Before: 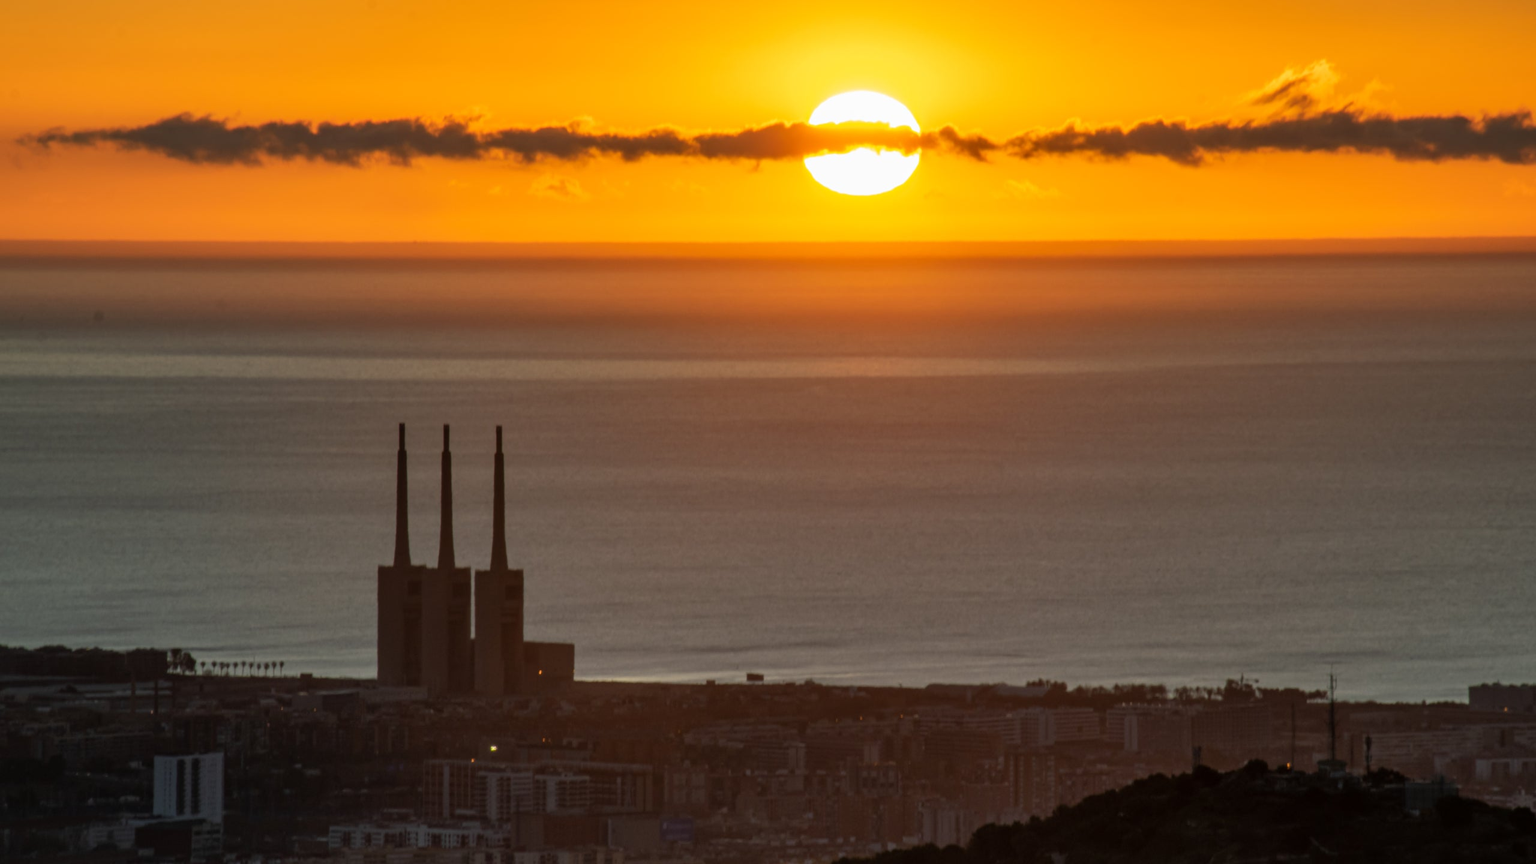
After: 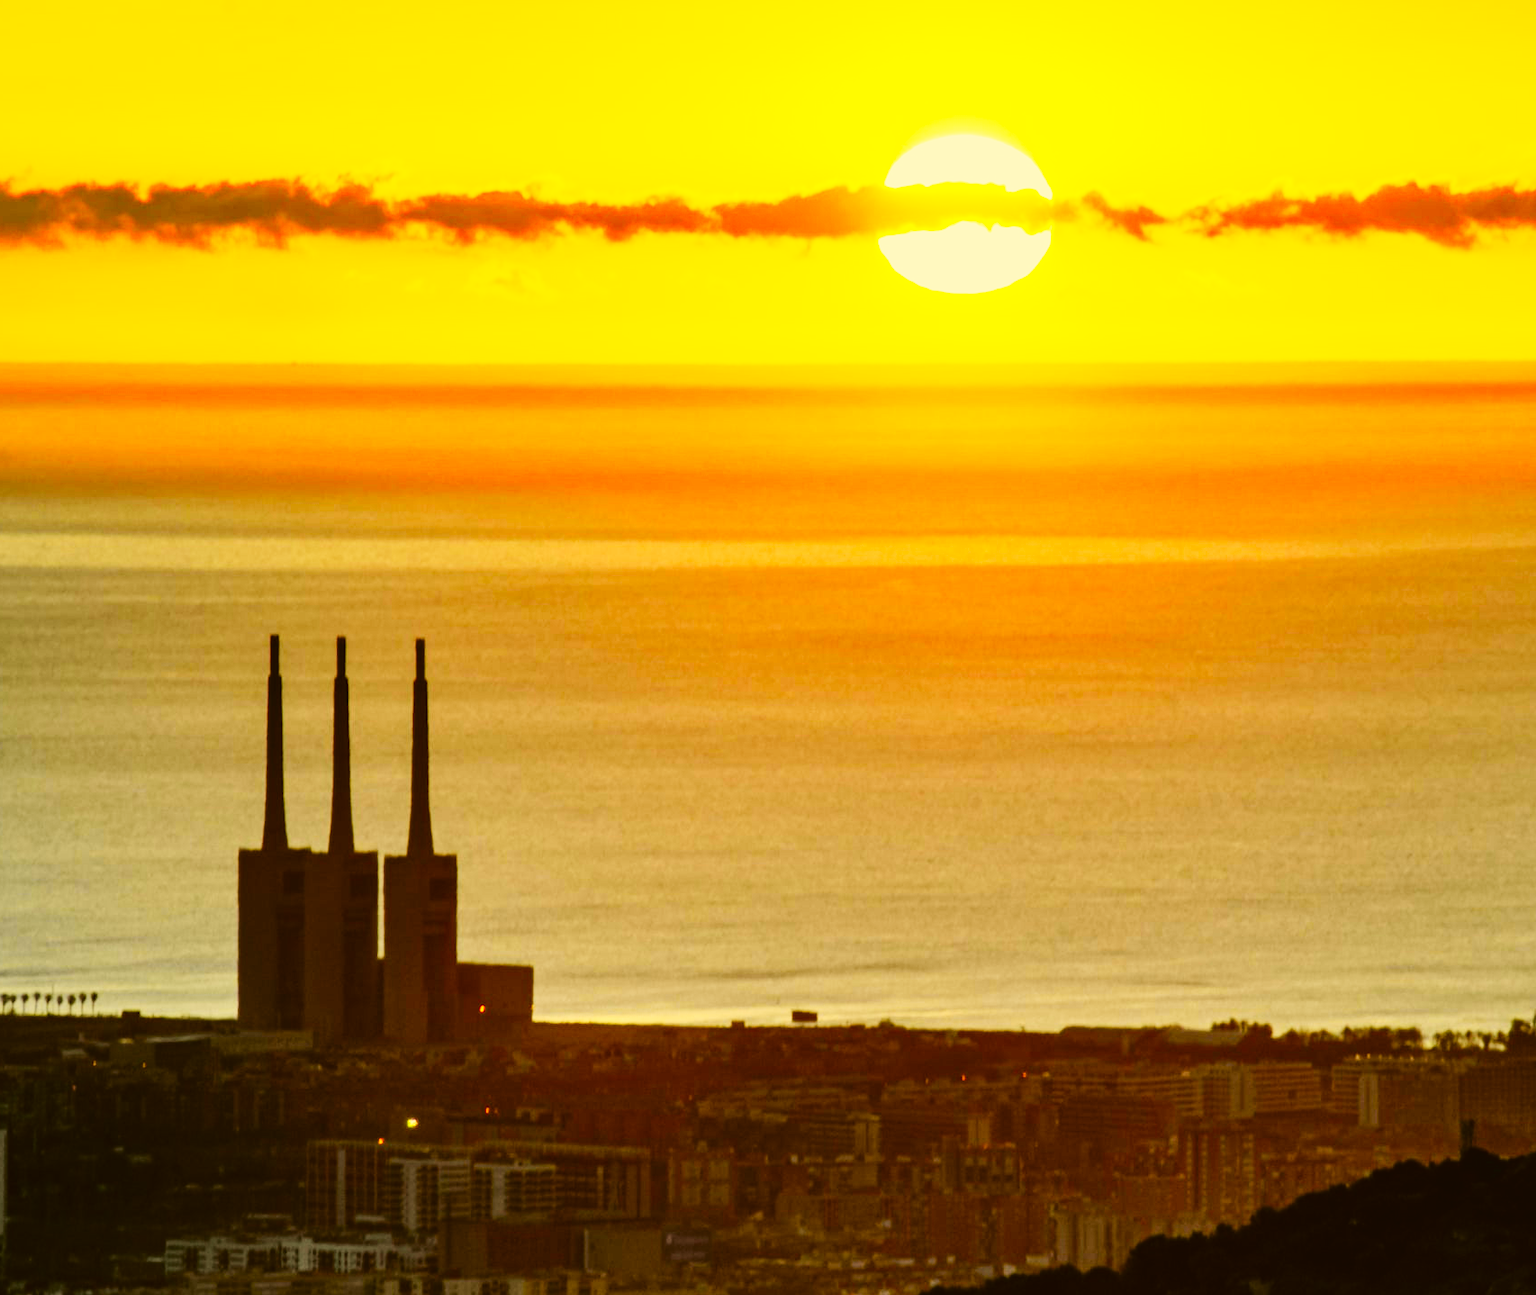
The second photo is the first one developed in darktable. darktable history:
crop and rotate: left 14.292%, right 19.041%
color correction: highlights a* 0.162, highlights b* 29.53, shadows a* -0.162, shadows b* 21.09
base curve: curves: ch0 [(0, 0.003) (0.001, 0.002) (0.006, 0.004) (0.02, 0.022) (0.048, 0.086) (0.094, 0.234) (0.162, 0.431) (0.258, 0.629) (0.385, 0.8) (0.548, 0.918) (0.751, 0.988) (1, 1)], preserve colors none
tone curve: curves: ch0 [(0, 0.012) (0.093, 0.11) (0.345, 0.425) (0.457, 0.562) (0.628, 0.738) (0.839, 0.909) (0.998, 0.978)]; ch1 [(0, 0) (0.437, 0.408) (0.472, 0.47) (0.502, 0.497) (0.527, 0.523) (0.568, 0.577) (0.62, 0.66) (0.669, 0.748) (0.859, 0.899) (1, 1)]; ch2 [(0, 0) (0.33, 0.301) (0.421, 0.443) (0.473, 0.498) (0.509, 0.502) (0.535, 0.545) (0.549, 0.576) (0.644, 0.703) (1, 1)], color space Lab, independent channels, preserve colors none
